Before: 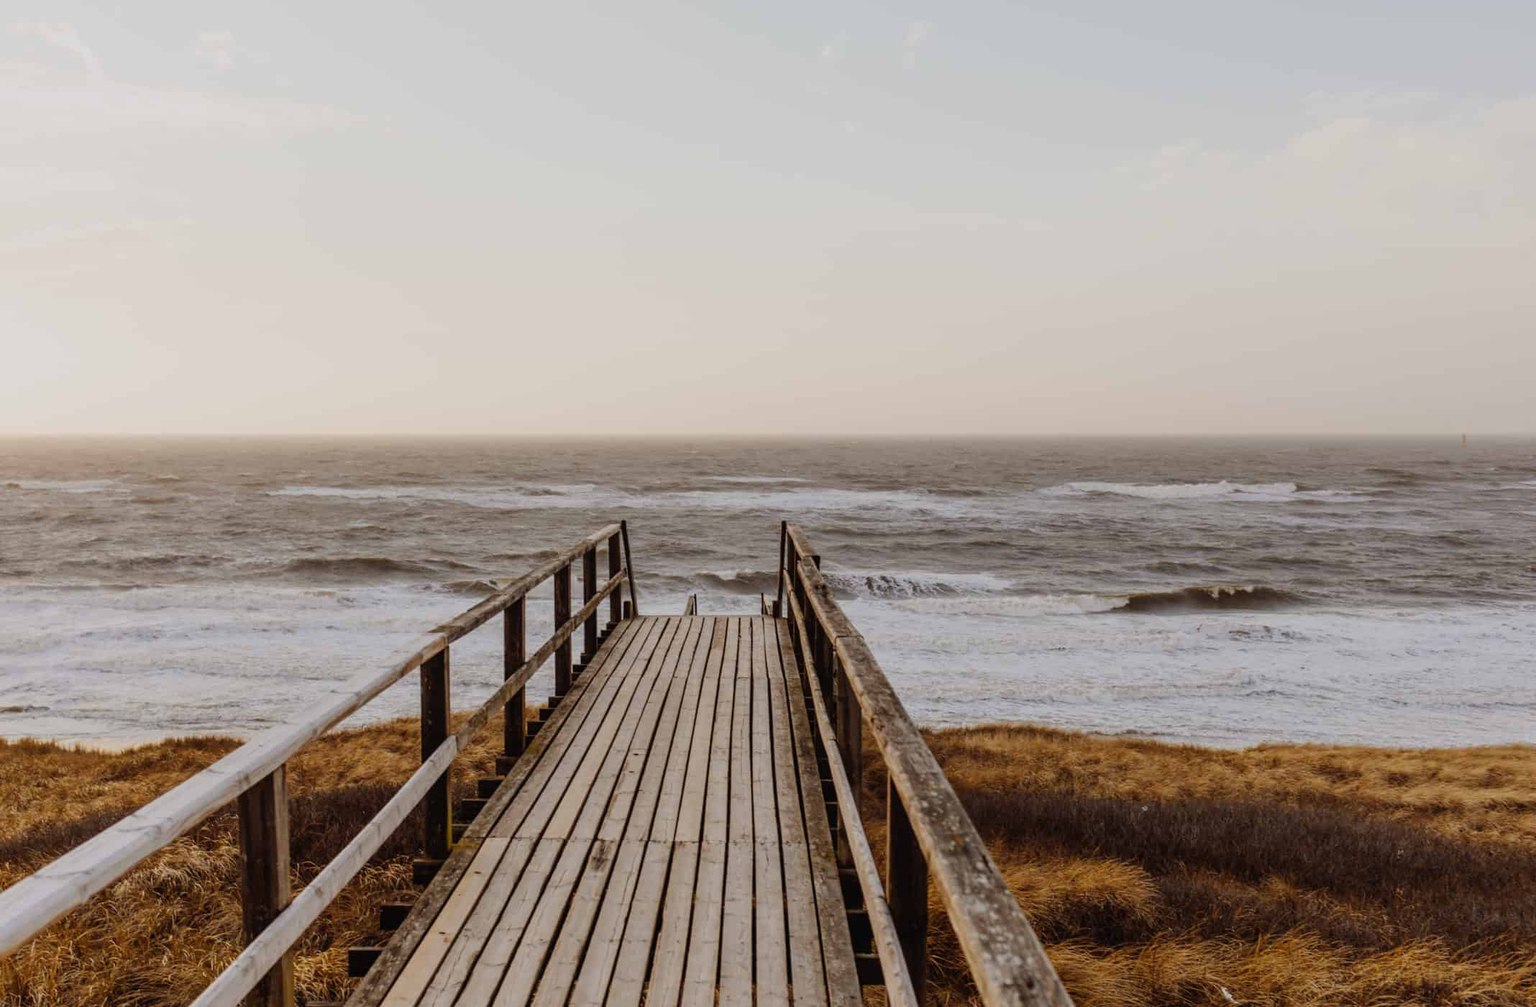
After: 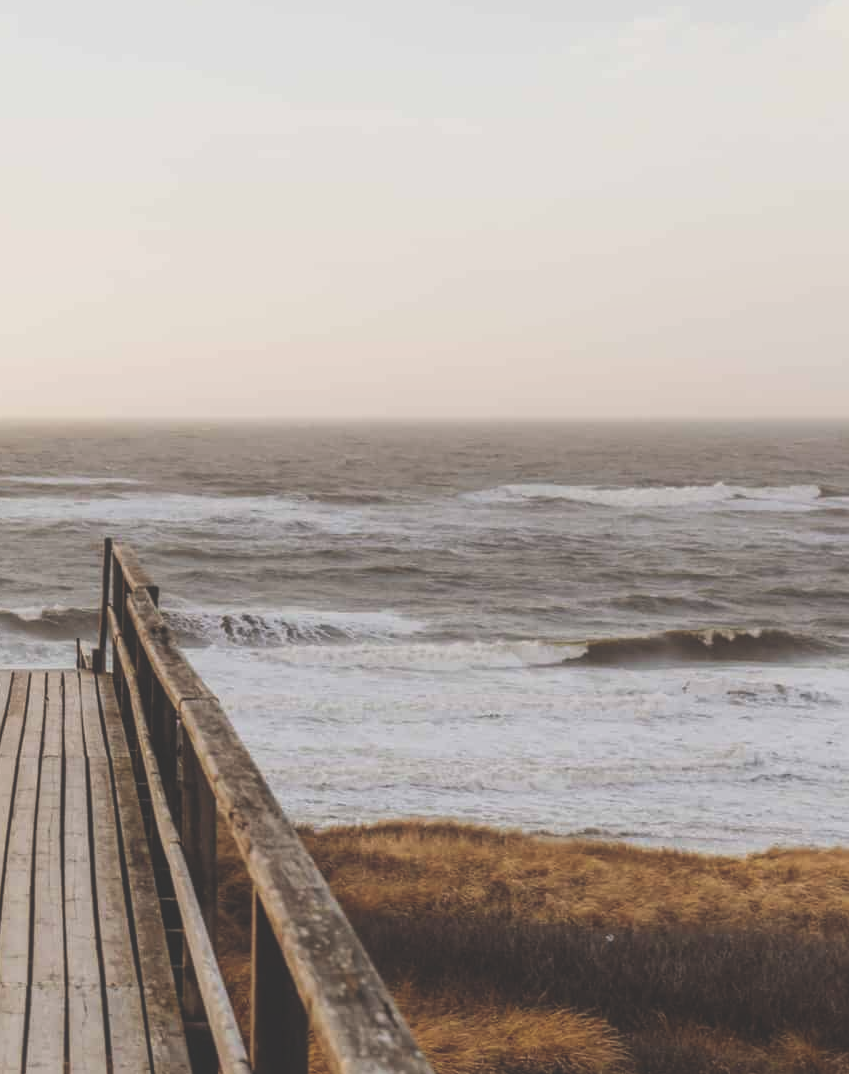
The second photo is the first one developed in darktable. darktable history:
exposure: black level correction -0.038, exposure -0.497 EV, compensate exposure bias true, compensate highlight preservation false
tone equalizer: -8 EV -0.724 EV, -7 EV -0.672 EV, -6 EV -0.581 EV, -5 EV -0.383 EV, -3 EV 0.373 EV, -2 EV 0.6 EV, -1 EV 0.689 EV, +0 EV 0.732 EV
crop: left 46.008%, top 13.308%, right 14.217%, bottom 9.952%
